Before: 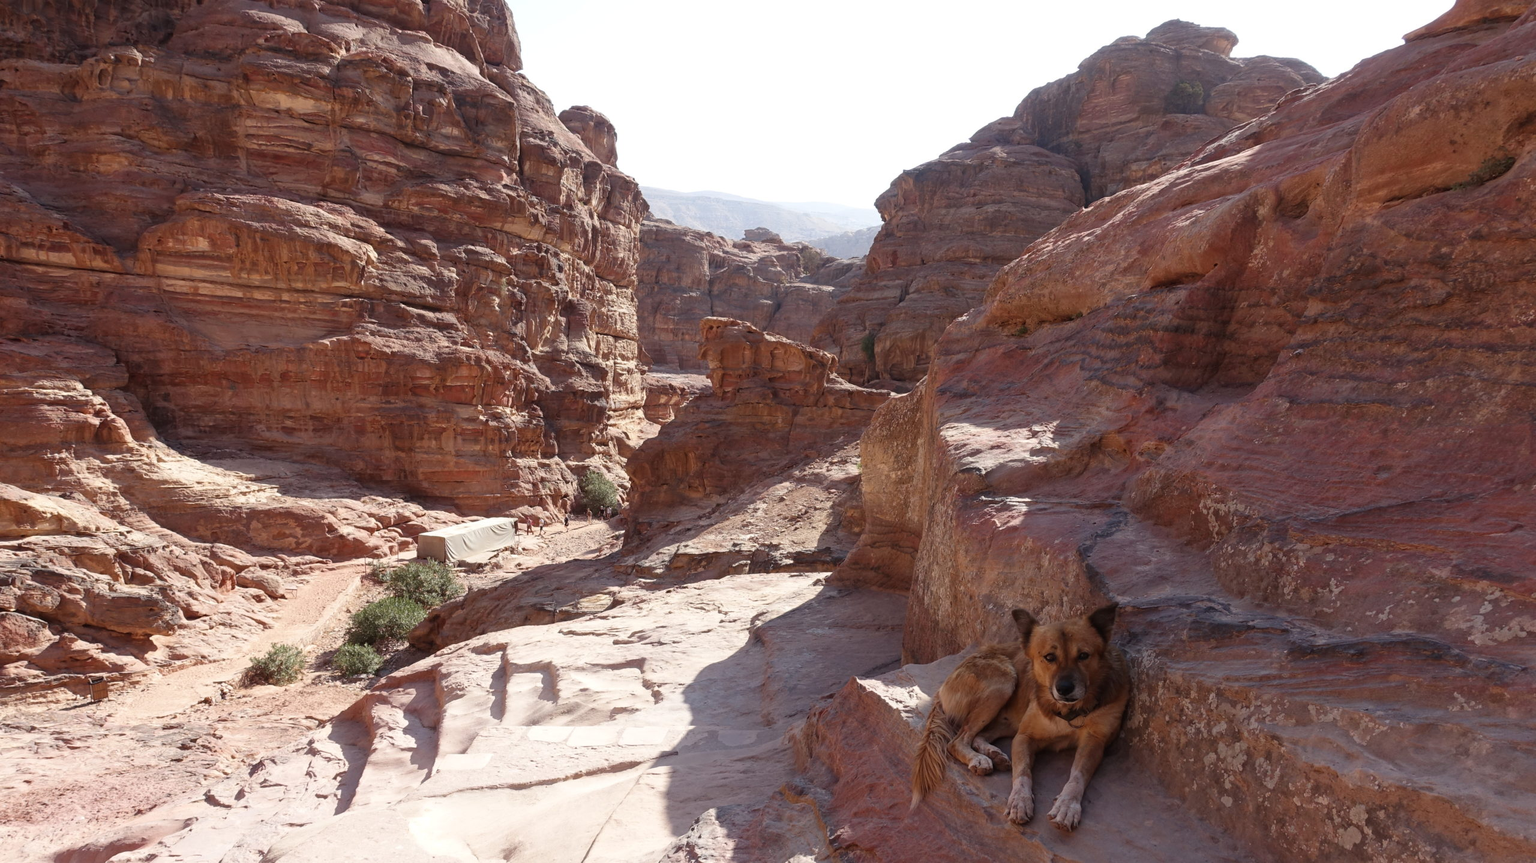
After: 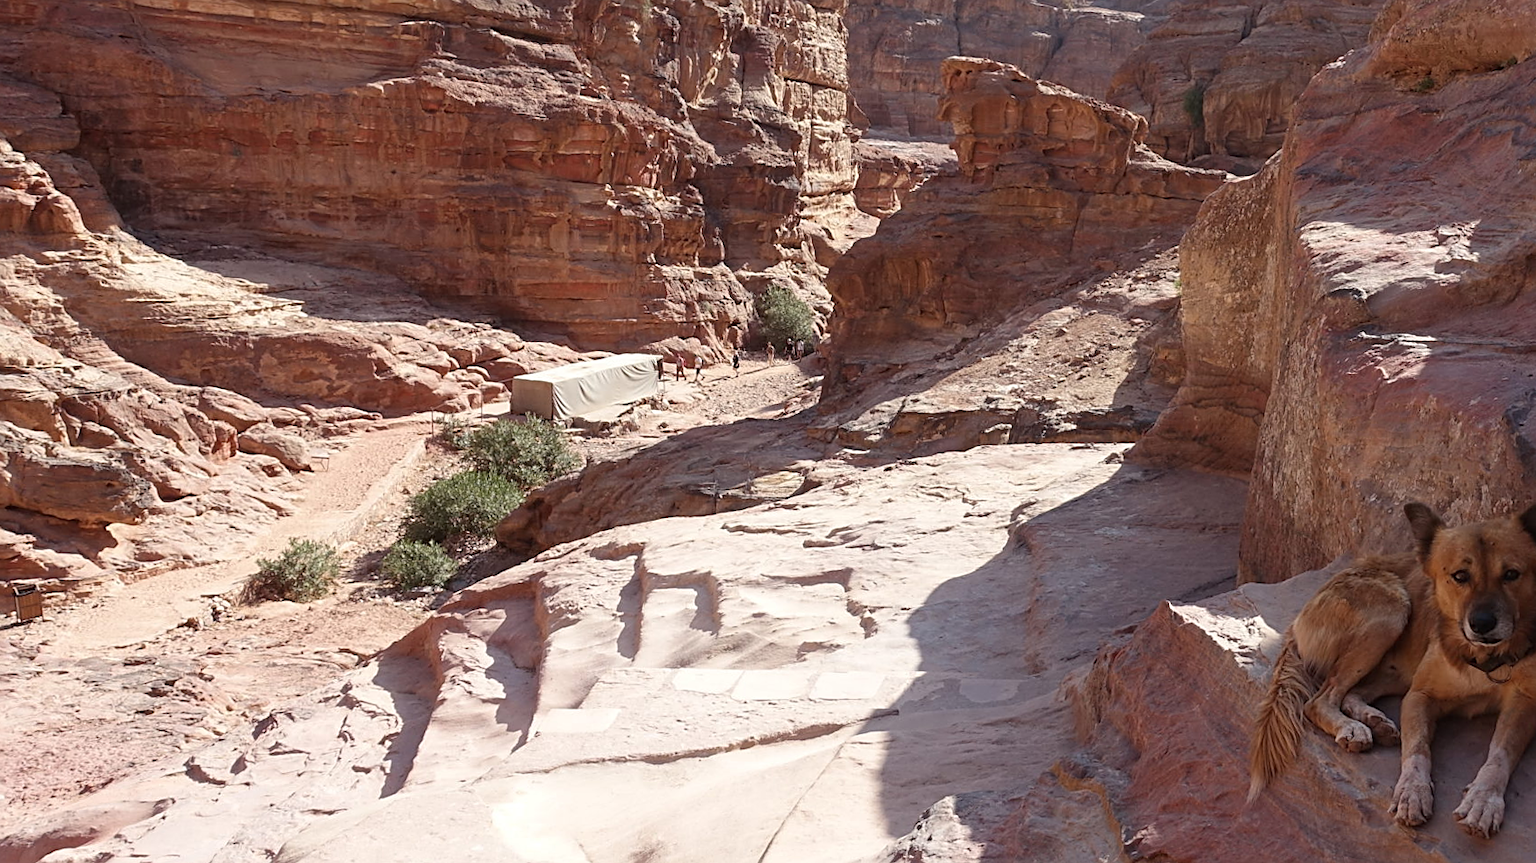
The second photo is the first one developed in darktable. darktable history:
crop and rotate: angle -0.82°, left 3.85%, top 31.828%, right 27.992%
sharpen: on, module defaults
